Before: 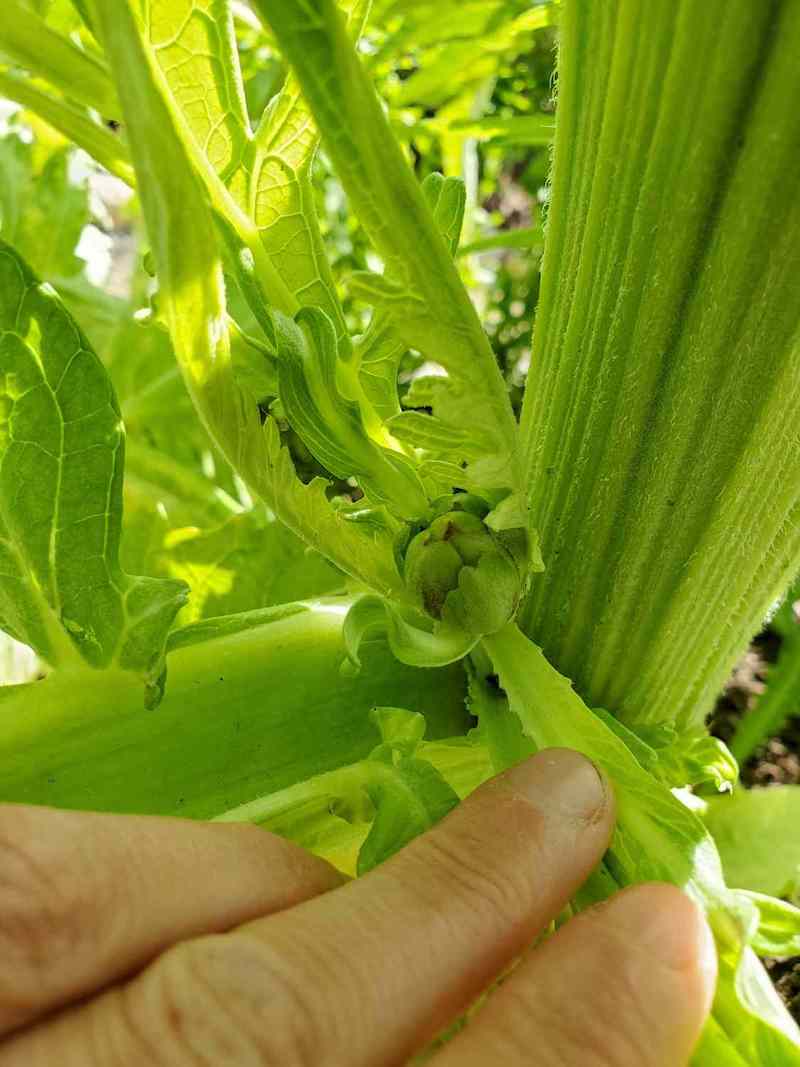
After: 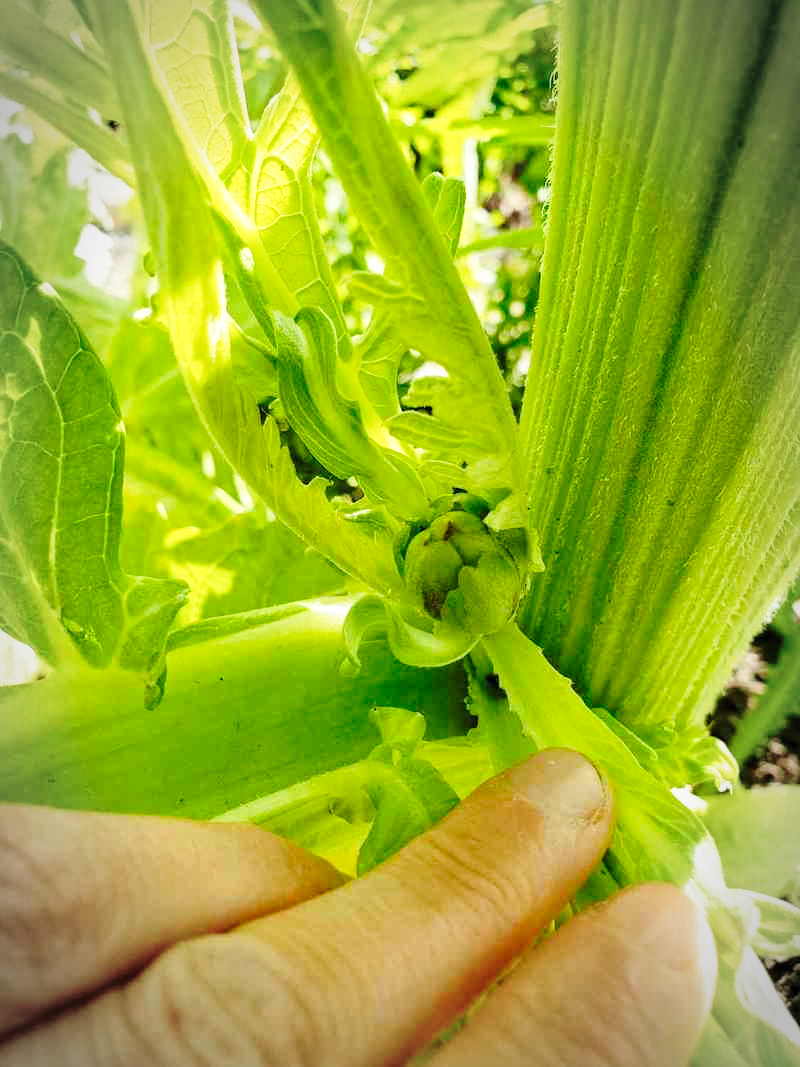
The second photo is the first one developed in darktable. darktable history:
vignetting: automatic ratio true
base curve: curves: ch0 [(0, 0) (0.036, 0.037) (0.121, 0.228) (0.46, 0.76) (0.859, 0.983) (1, 1)], preserve colors none
